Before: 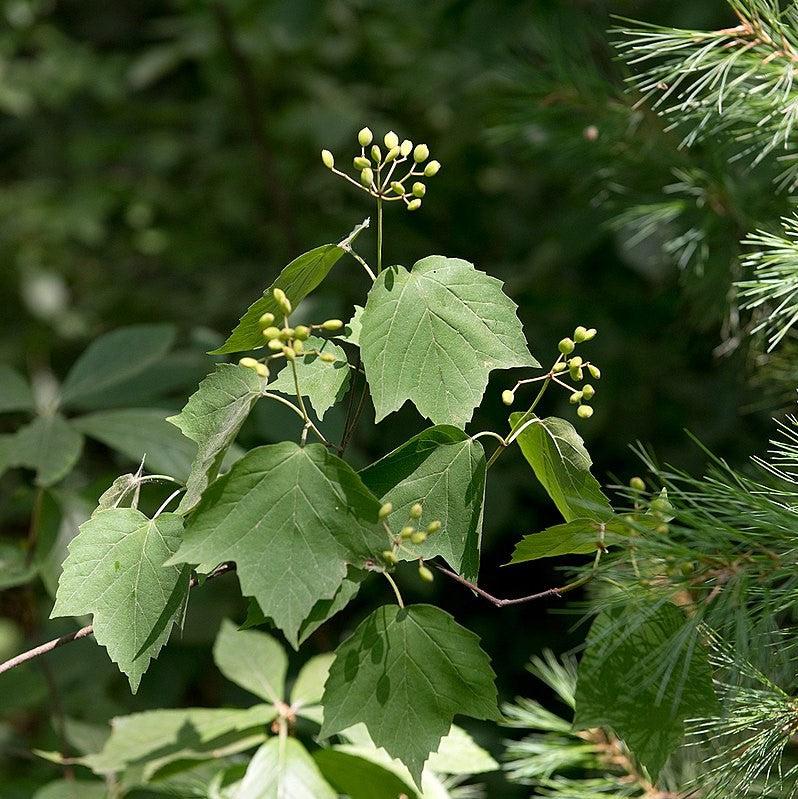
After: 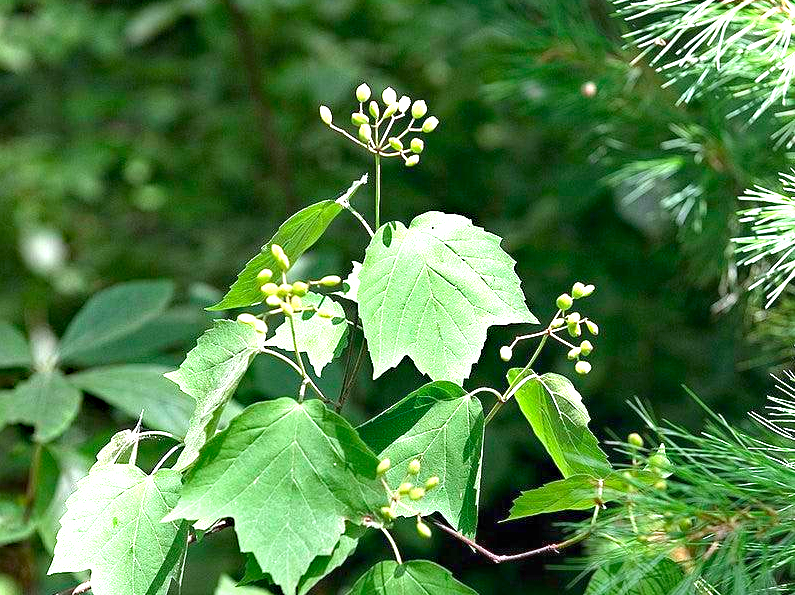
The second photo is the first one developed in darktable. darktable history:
color calibration: output R [0.948, 0.091, -0.04, 0], output G [-0.3, 1.384, -0.085, 0], output B [-0.108, 0.061, 1.08, 0], illuminant as shot in camera, x 0.358, y 0.373, temperature 4628.91 K
crop: left 0.295%, top 5.551%, bottom 19.893%
exposure: black level correction 0, exposure 1.515 EV, compensate highlight preservation false
haze removal: compatibility mode true, adaptive false
